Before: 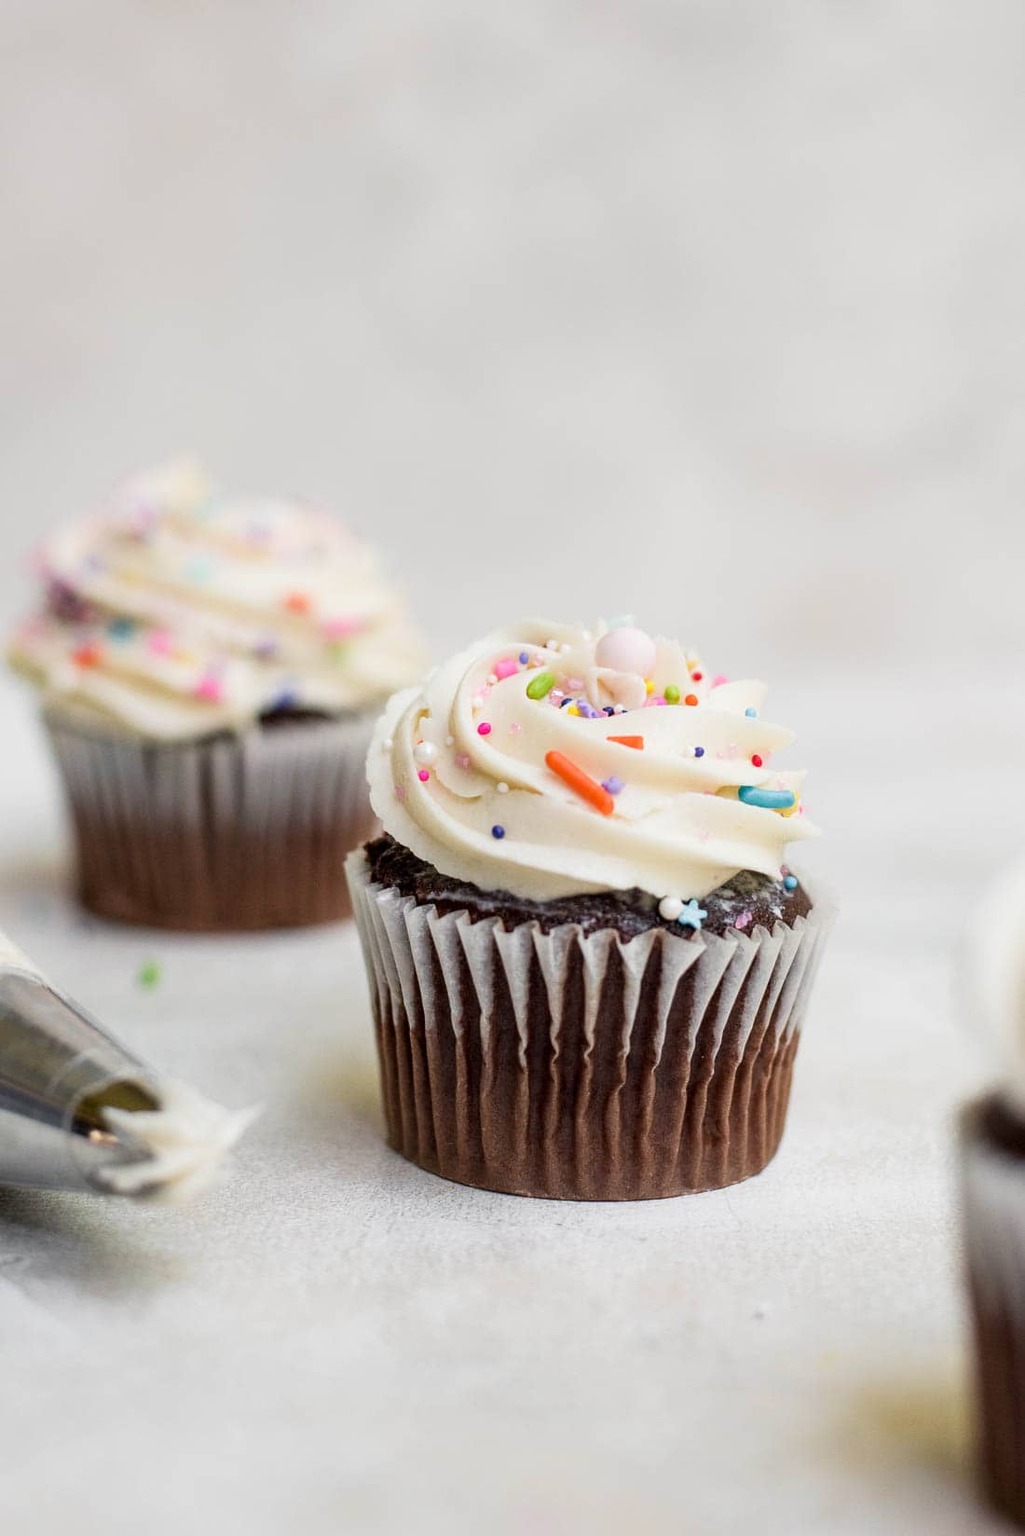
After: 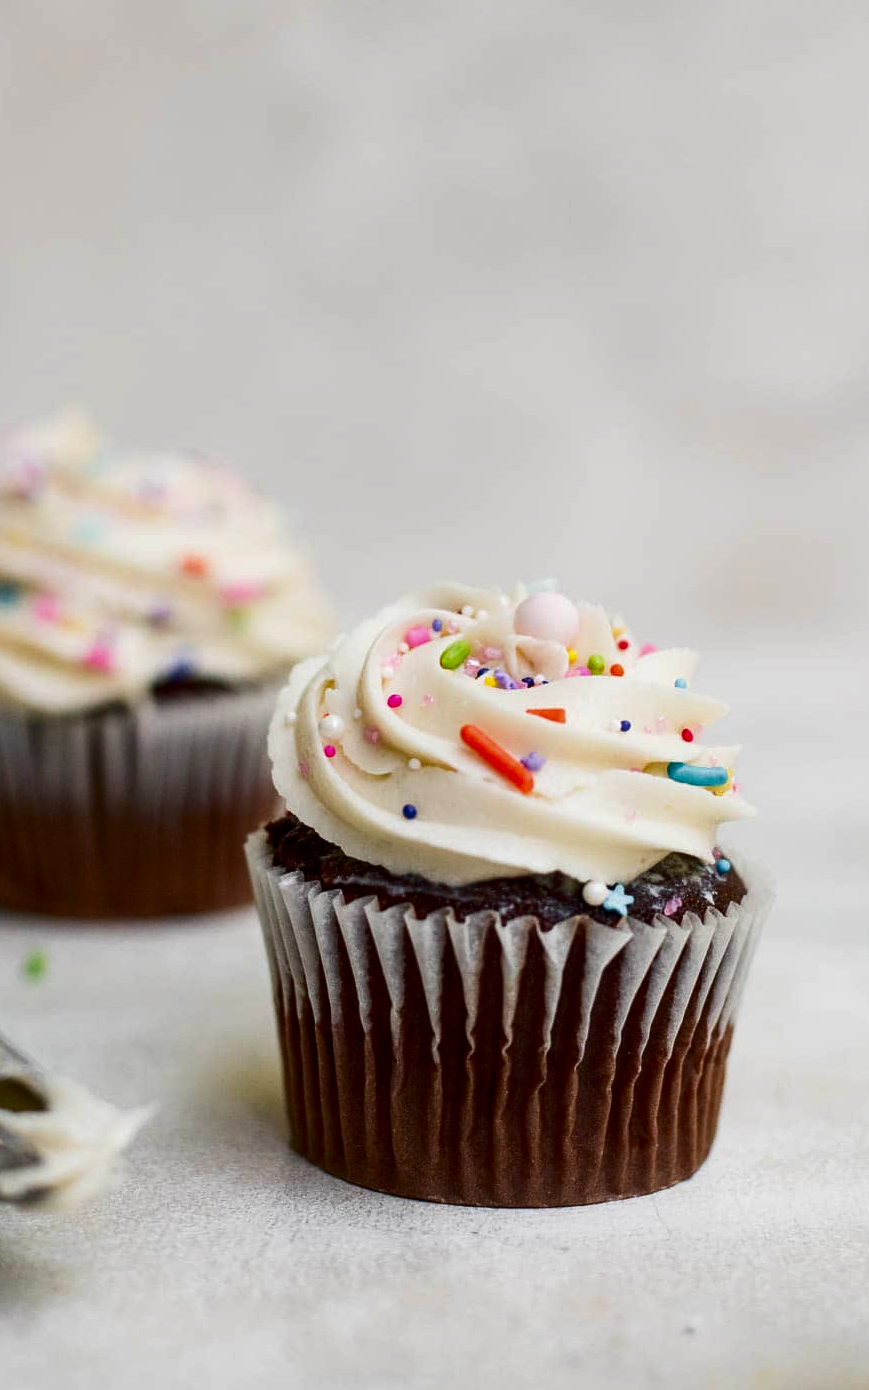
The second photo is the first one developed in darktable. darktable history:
crop: left 11.374%, top 4.92%, right 9.571%, bottom 10.677%
contrast brightness saturation: contrast 0.099, brightness -0.261, saturation 0.149
tone equalizer: on, module defaults
